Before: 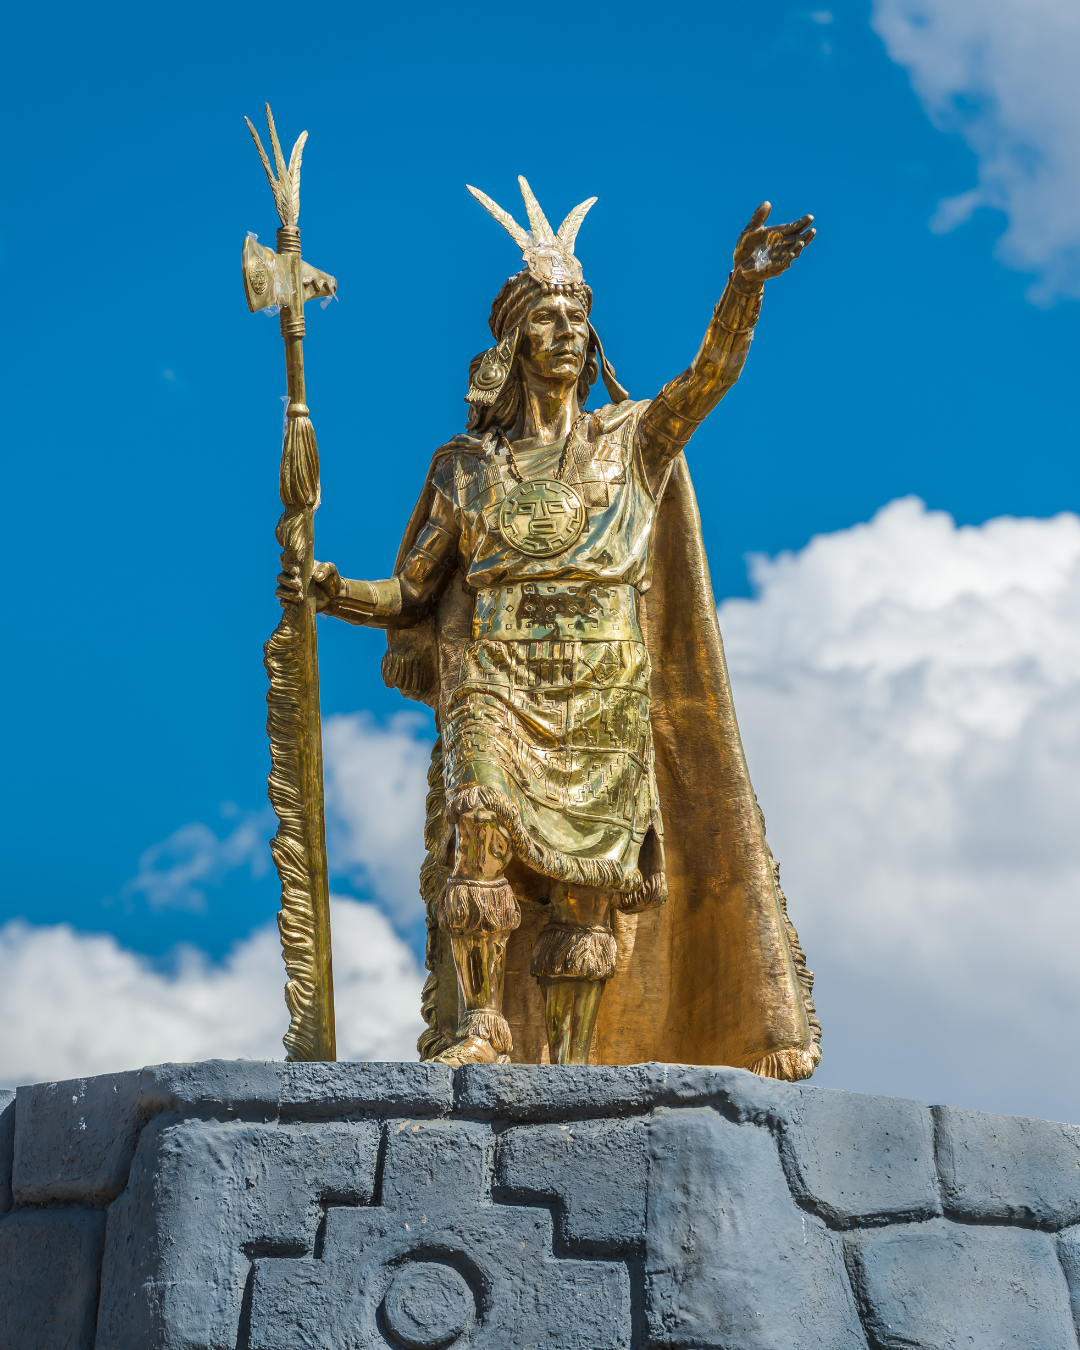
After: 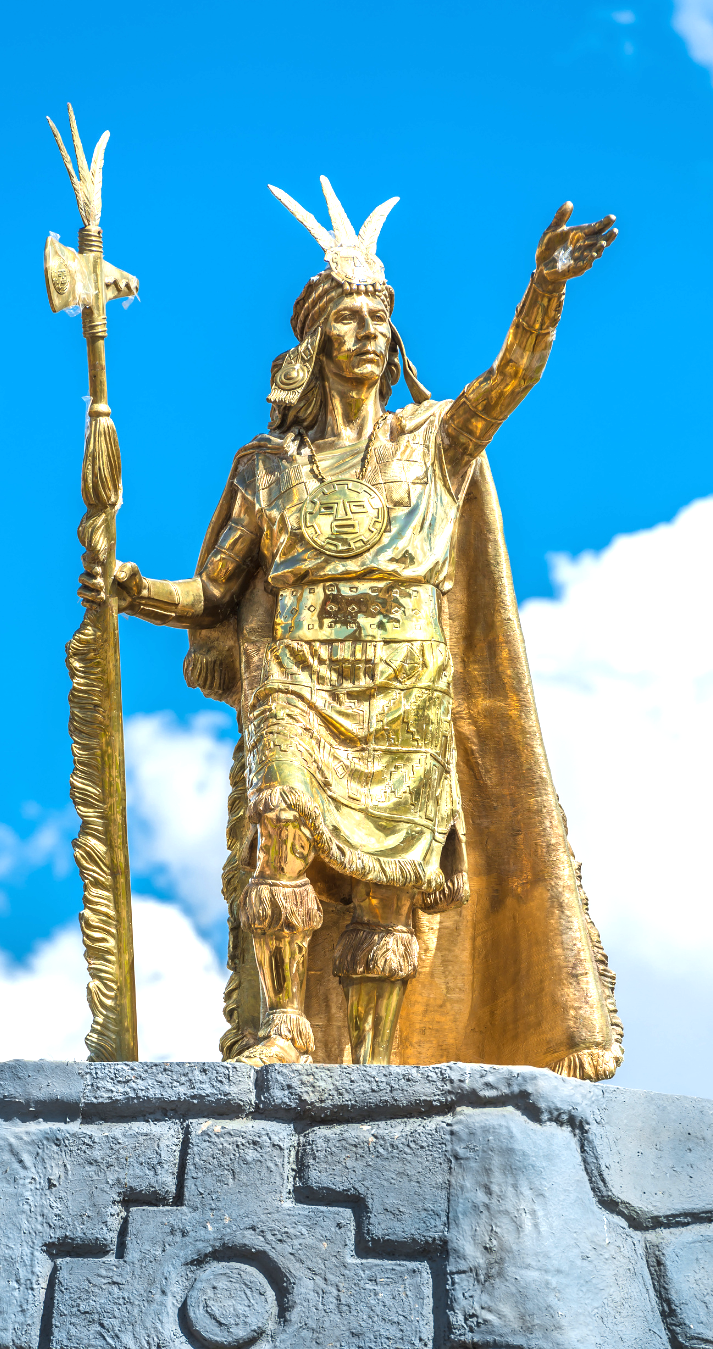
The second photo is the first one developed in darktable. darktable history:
crop and rotate: left 18.442%, right 15.508%
exposure: black level correction 0, exposure 1 EV, compensate exposure bias true, compensate highlight preservation false
